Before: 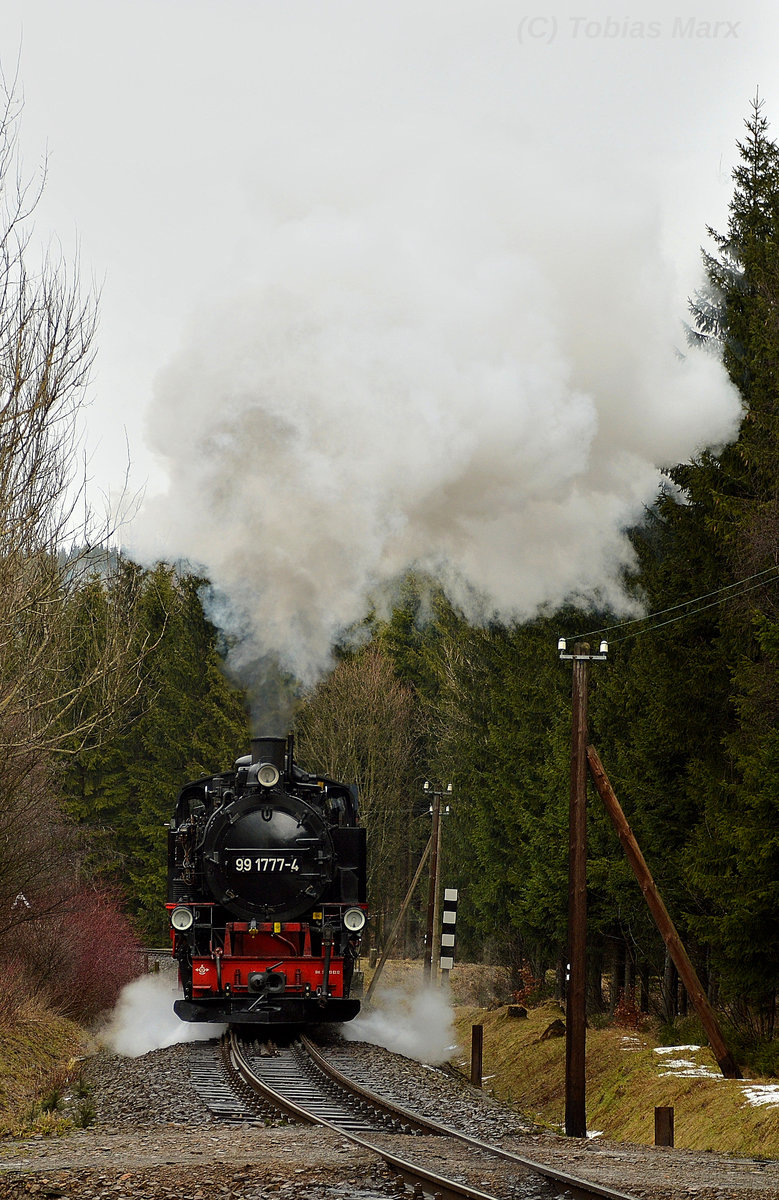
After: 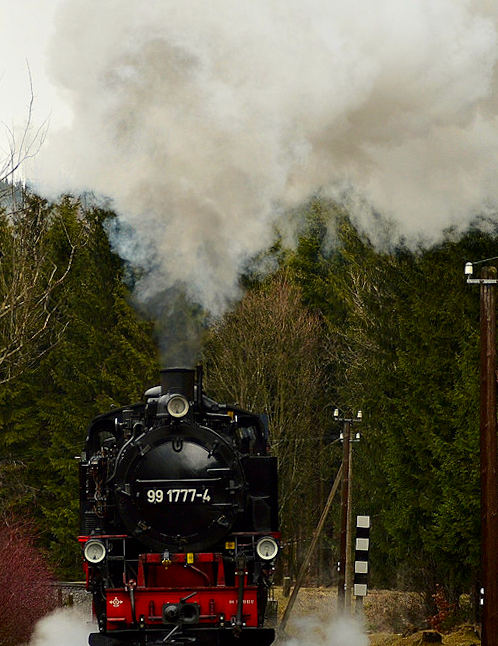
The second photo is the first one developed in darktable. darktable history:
contrast brightness saturation: contrast 0.13, brightness -0.05, saturation 0.16
rotate and perspective: rotation -1.24°, automatic cropping off
crop: left 13.312%, top 31.28%, right 24.627%, bottom 15.582%
color correction: highlights b* 3
